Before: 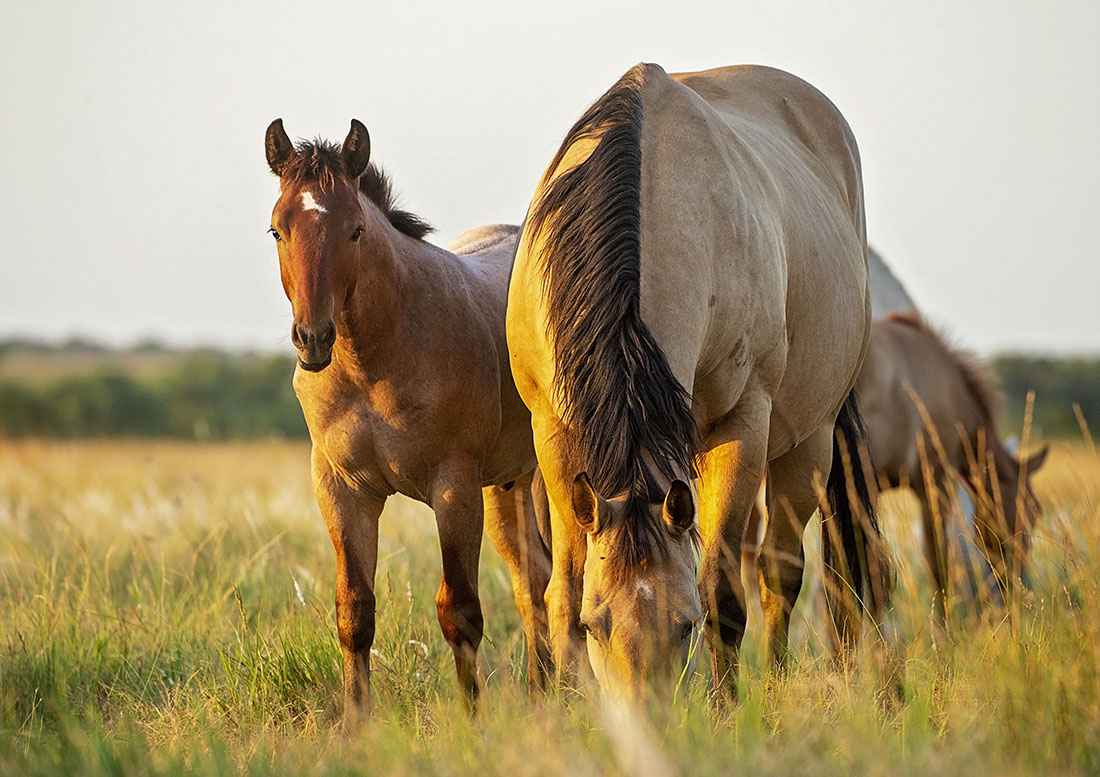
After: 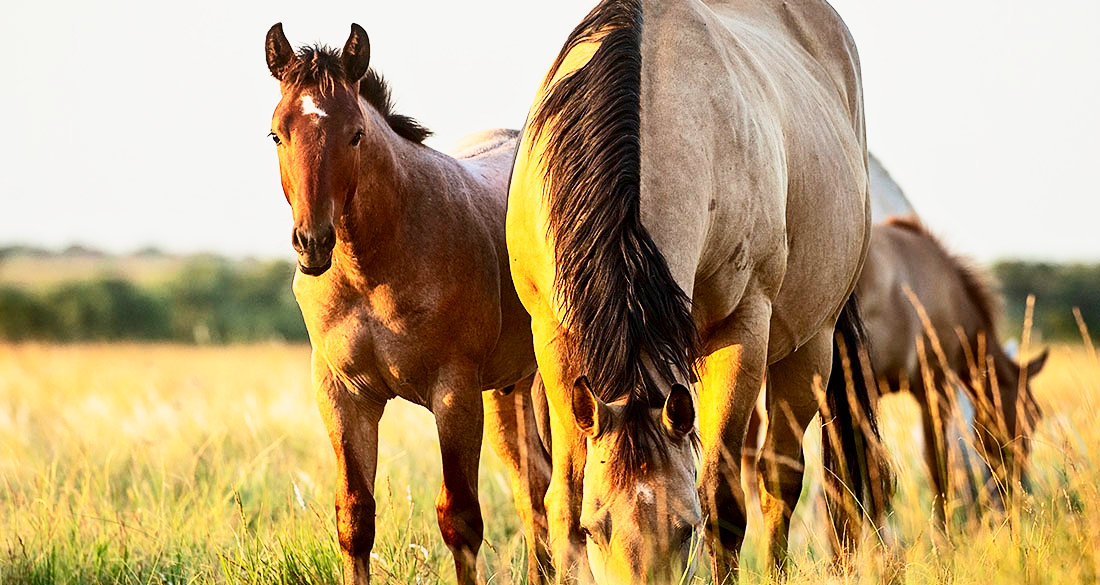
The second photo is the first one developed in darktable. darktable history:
base curve: curves: ch0 [(0, 0) (0.088, 0.125) (0.176, 0.251) (0.354, 0.501) (0.613, 0.749) (1, 0.877)], preserve colors none
crop and rotate: top 12.407%, bottom 12.23%
contrast brightness saturation: contrast 0.293
